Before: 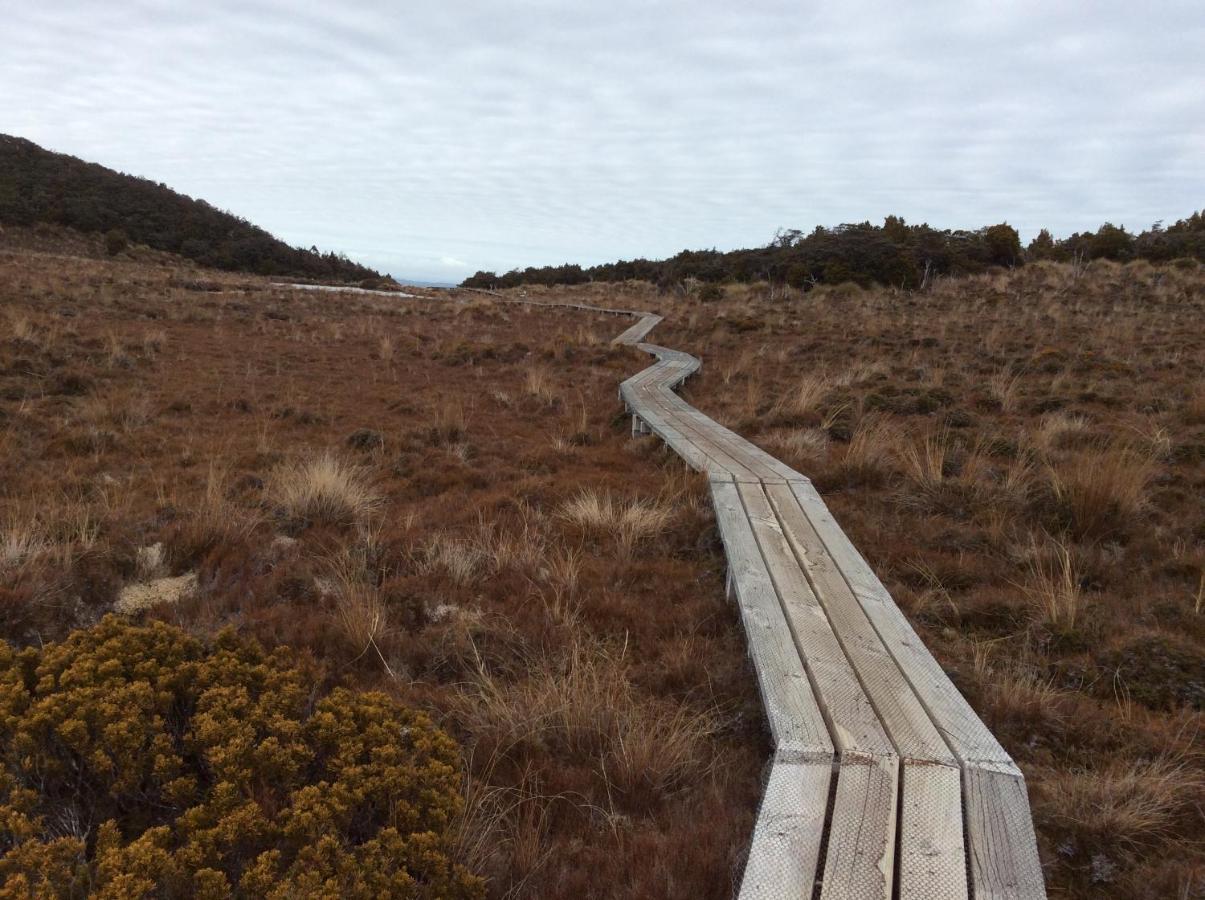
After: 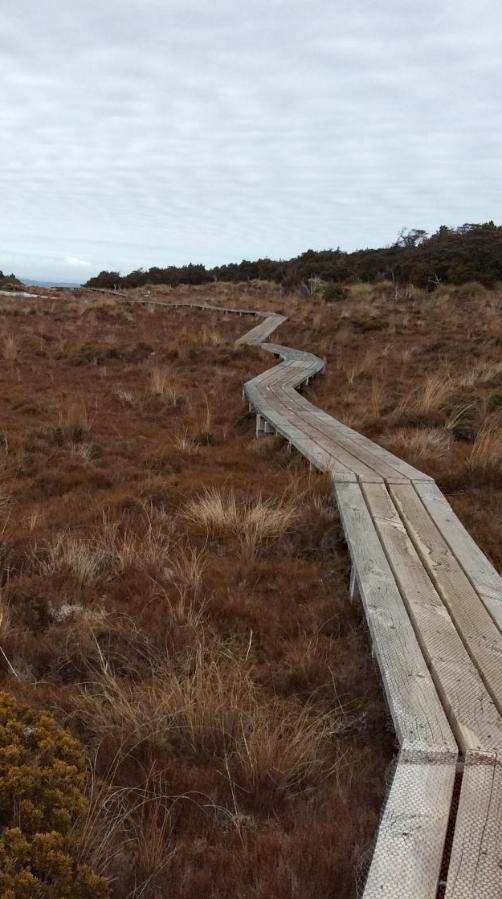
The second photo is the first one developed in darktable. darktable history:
crop: left 31.229%, right 27.105%
haze removal: compatibility mode true, adaptive false
